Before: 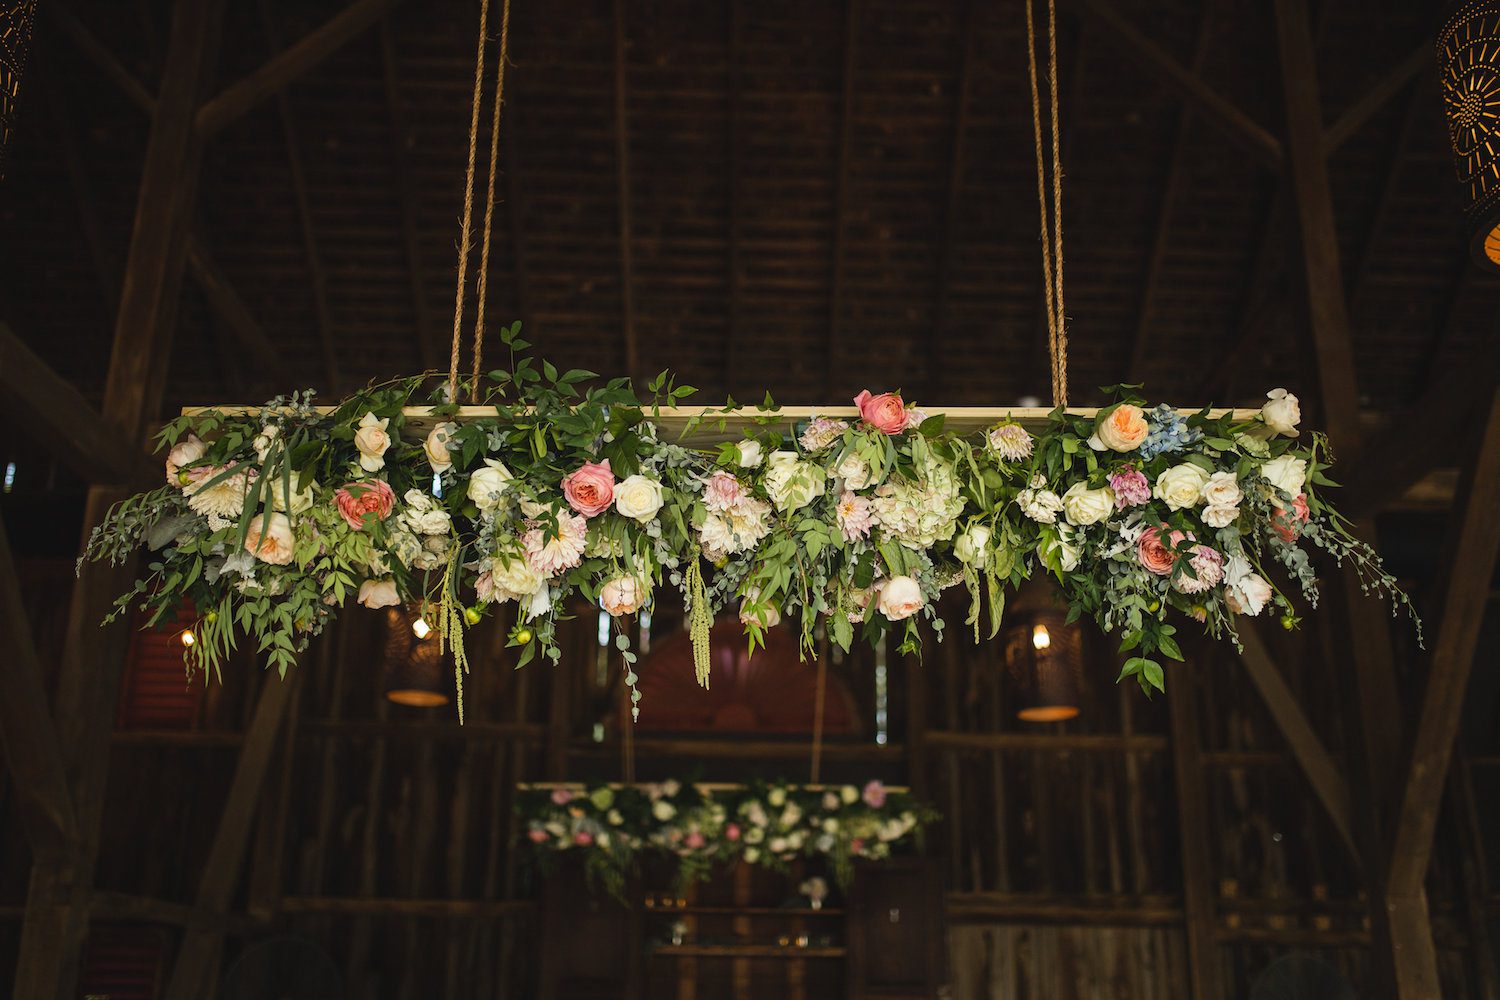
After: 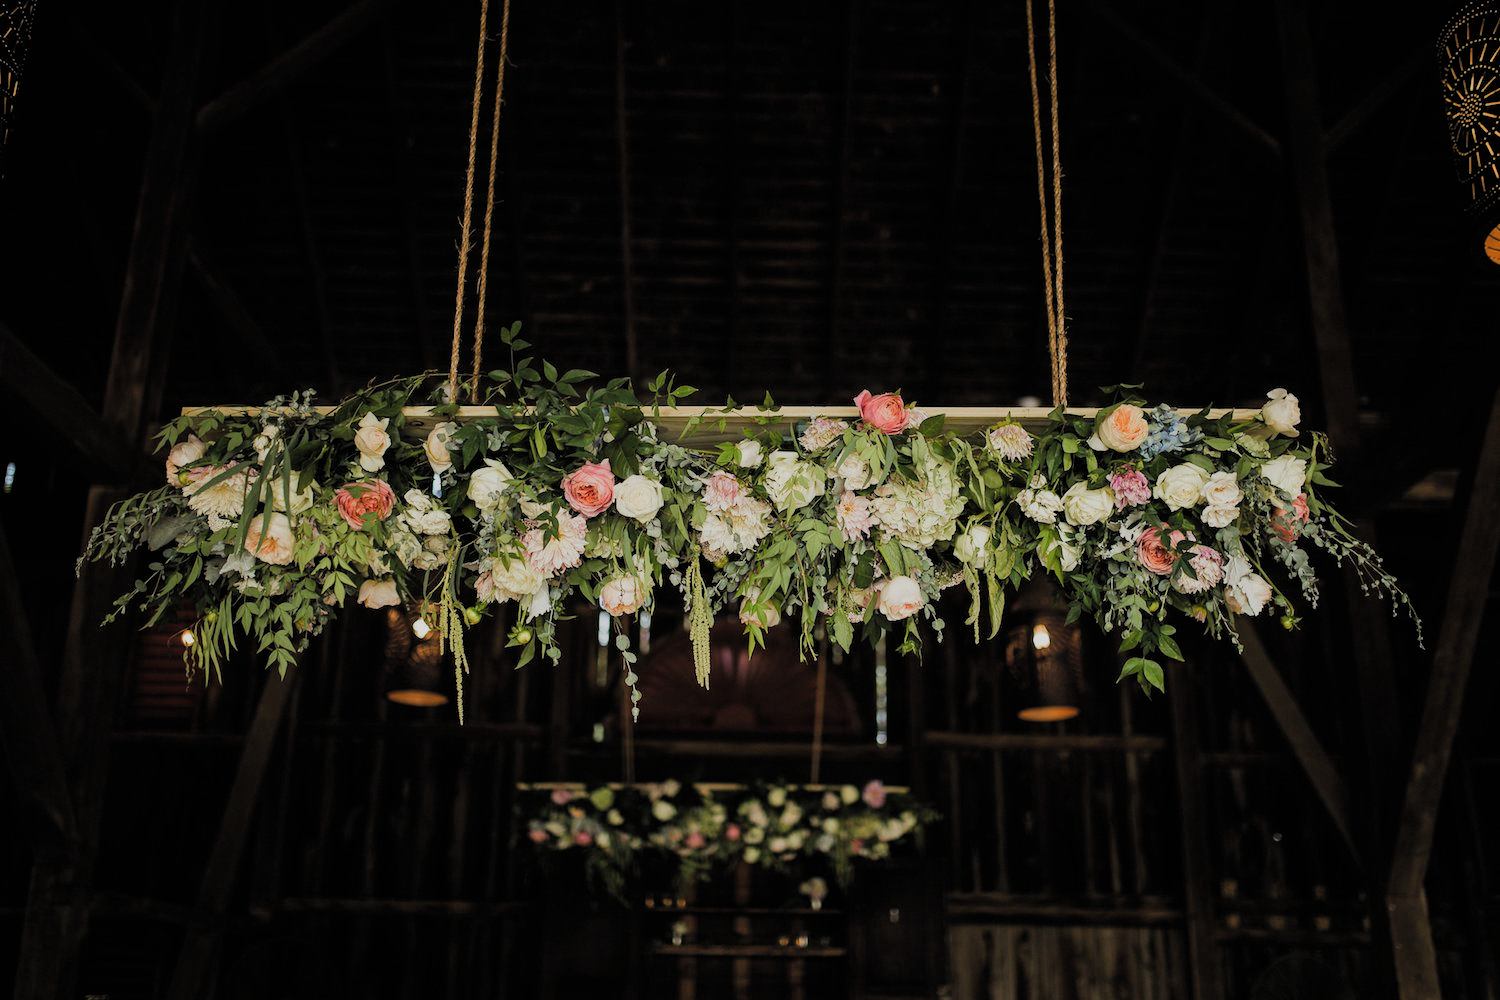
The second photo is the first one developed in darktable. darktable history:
filmic rgb: black relative exposure -5.82 EV, white relative exposure 3.39 EV, hardness 3.66, add noise in highlights 0, preserve chrominance luminance Y, color science v3 (2019), use custom middle-gray values true, contrast in highlights soft
